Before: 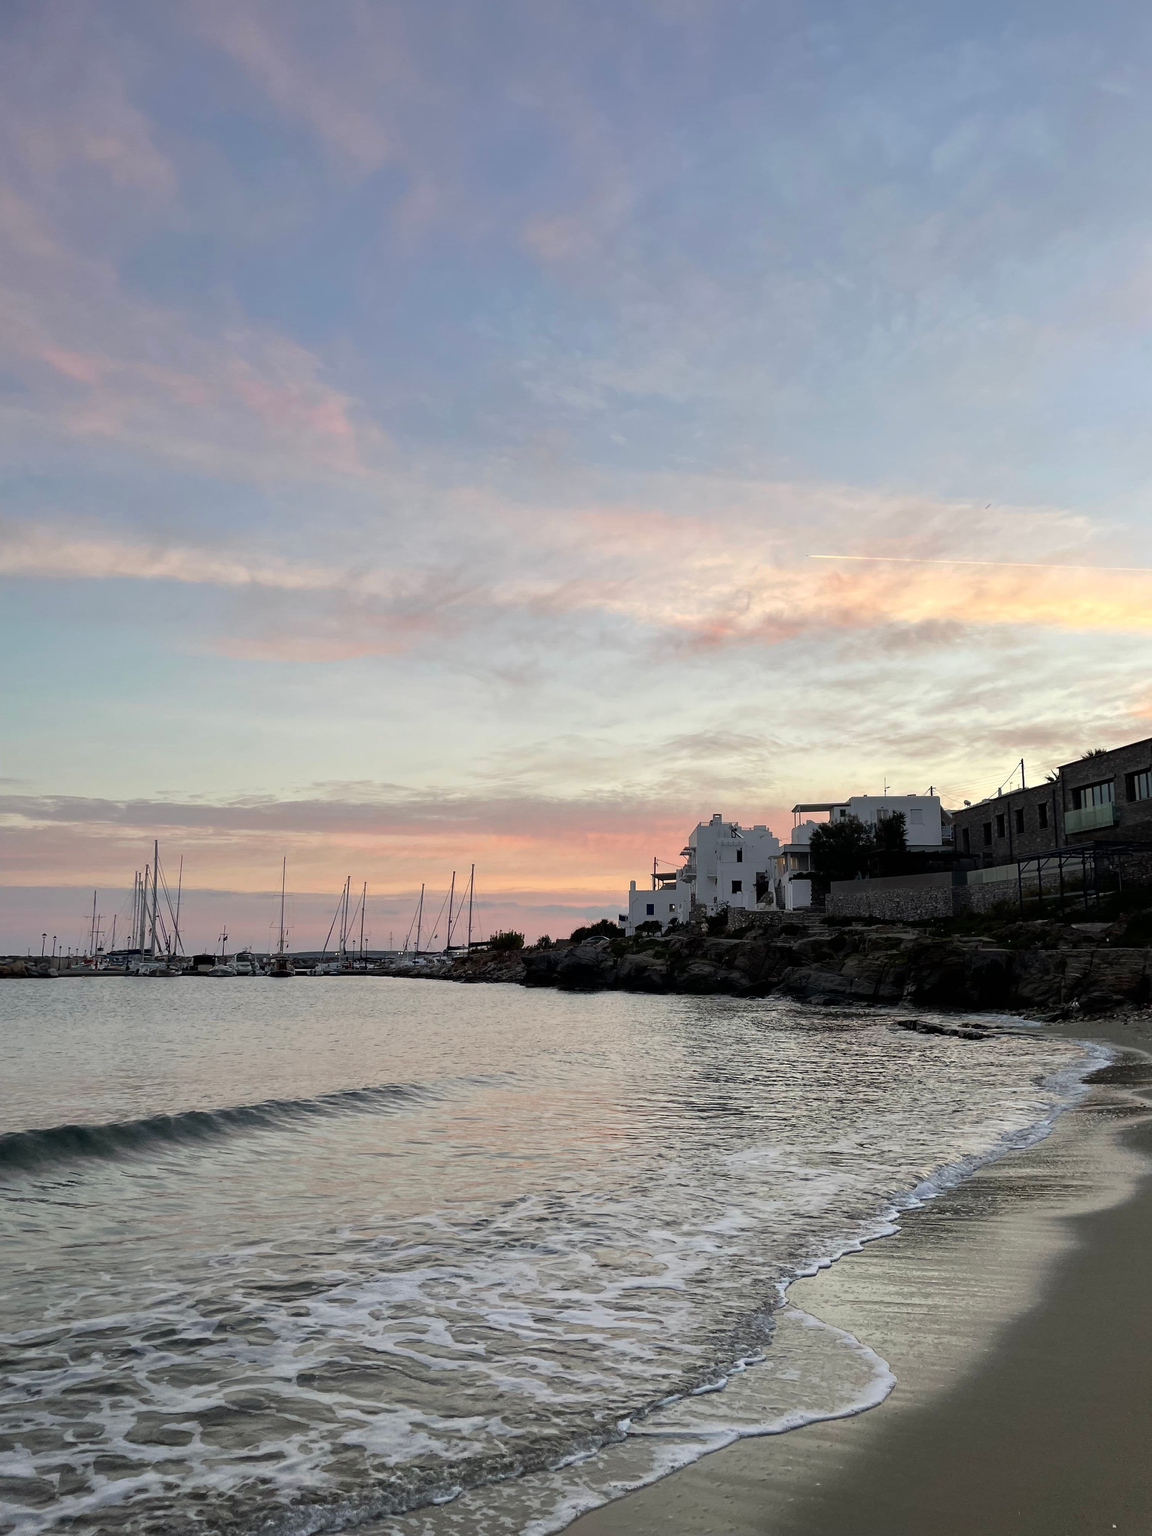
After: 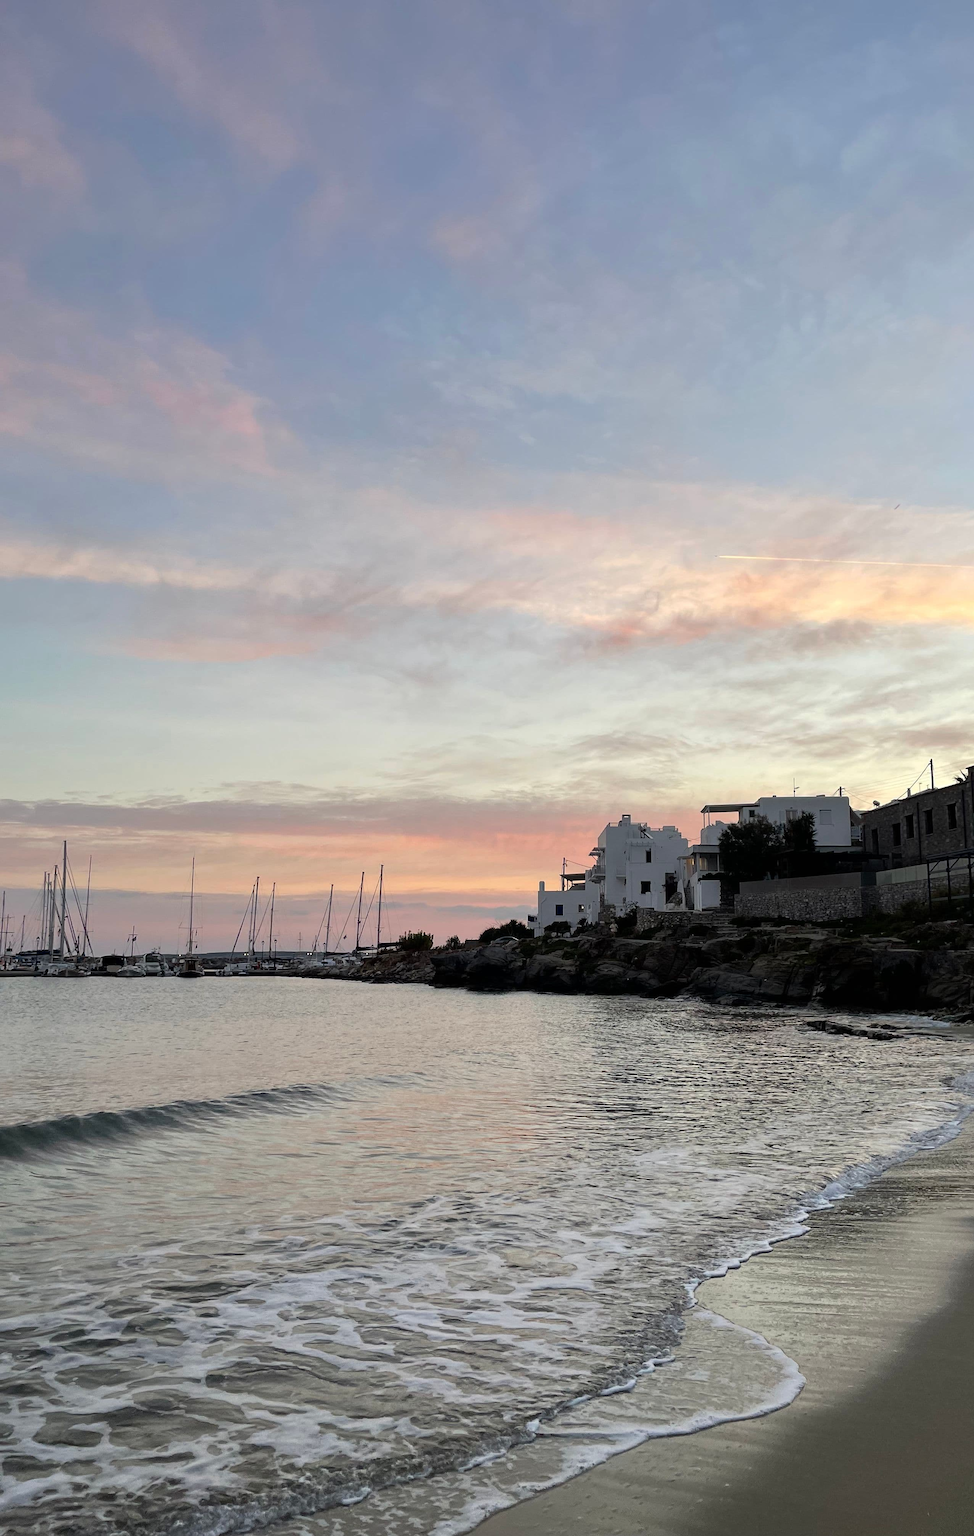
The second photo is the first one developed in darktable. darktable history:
crop: left 7.965%, right 7.441%
